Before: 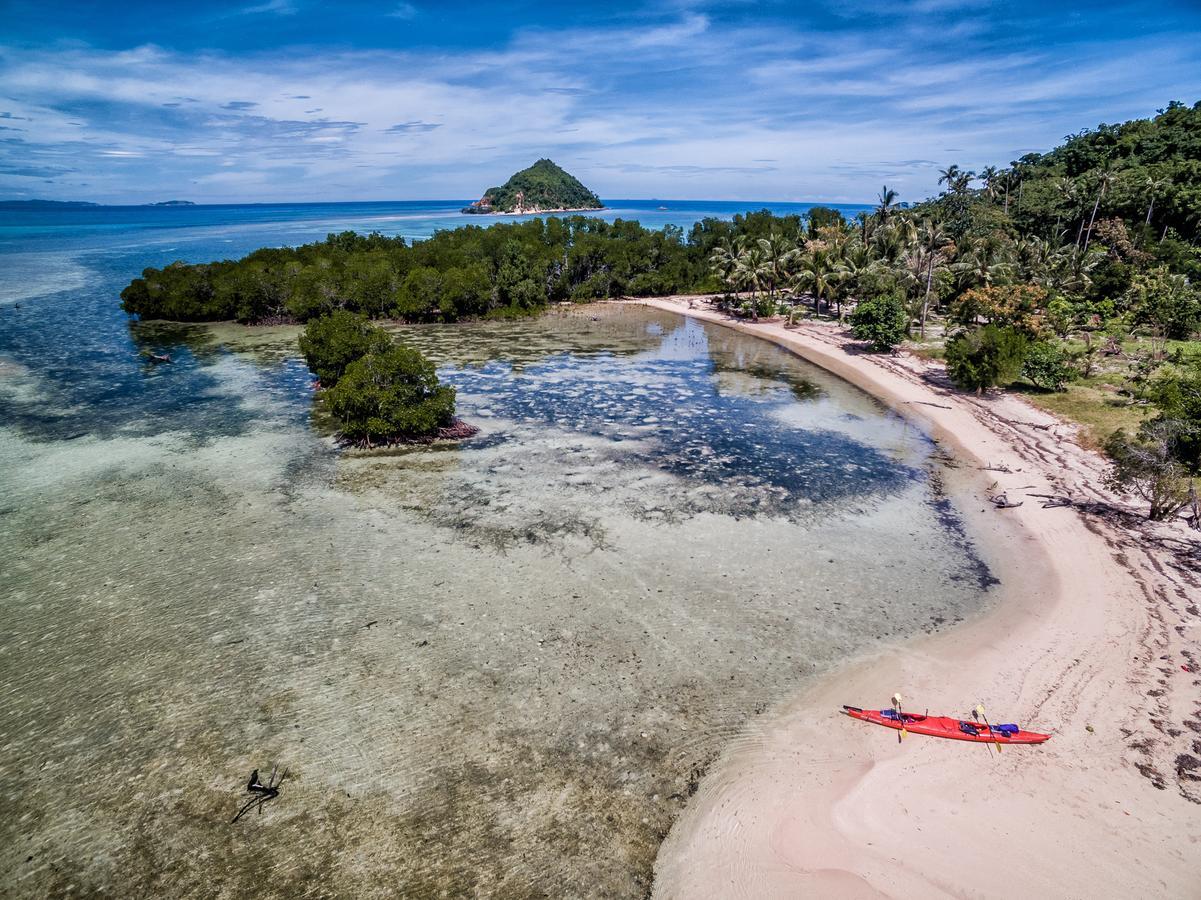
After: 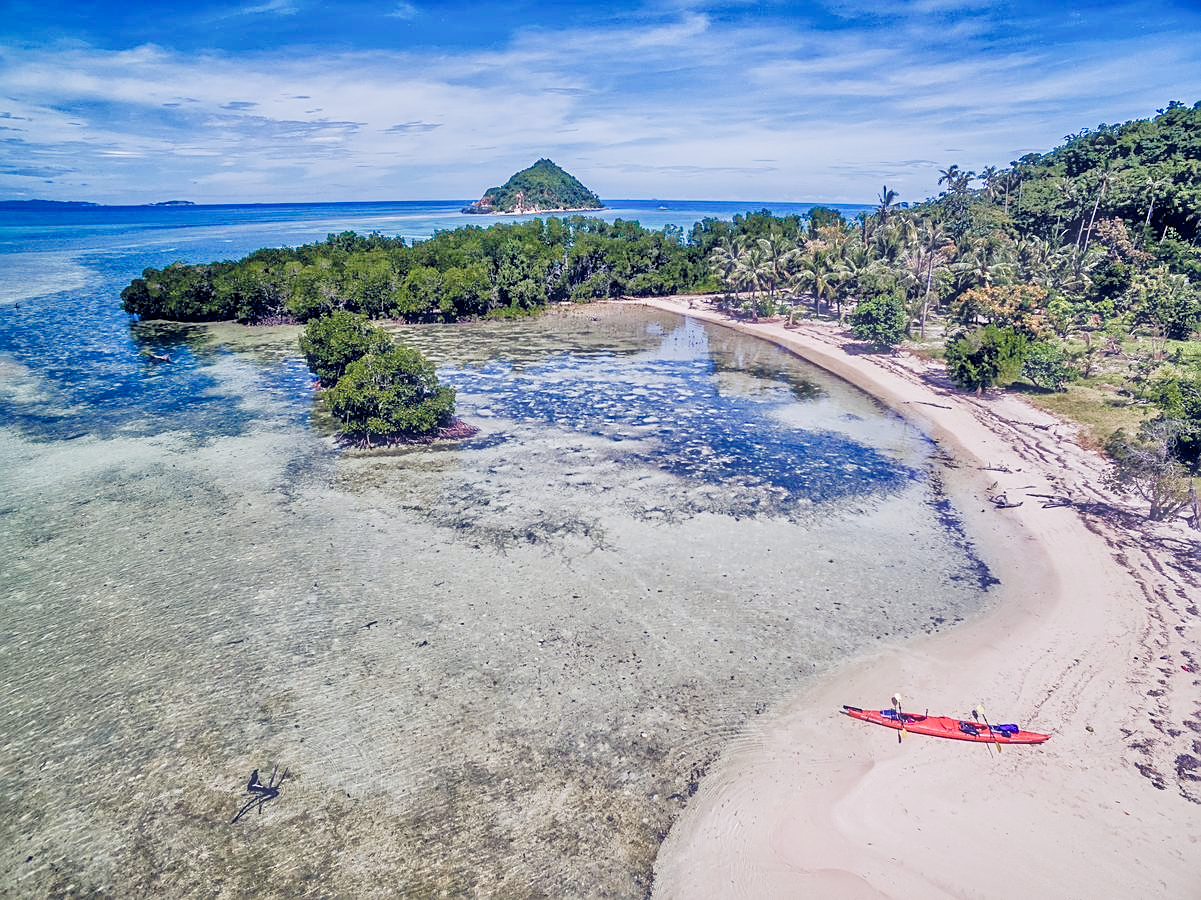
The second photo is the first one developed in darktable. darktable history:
tone equalizer: -7 EV 0.156 EV, -6 EV 0.586 EV, -5 EV 1.11 EV, -4 EV 1.29 EV, -3 EV 1.18 EV, -2 EV 0.6 EV, -1 EV 0.148 EV
contrast brightness saturation: contrast 0.048, brightness 0.069, saturation 0.009
haze removal: strength -0.061, compatibility mode true, adaptive false
tone curve: curves: ch0 [(0, 0) (0.068, 0.031) (0.175, 0.132) (0.337, 0.304) (0.498, 0.511) (0.748, 0.762) (0.993, 0.954)]; ch1 [(0, 0) (0.294, 0.184) (0.359, 0.34) (0.362, 0.35) (0.43, 0.41) (0.469, 0.453) (0.495, 0.489) (0.54, 0.563) (0.612, 0.641) (1, 1)]; ch2 [(0, 0) (0.431, 0.419) (0.495, 0.502) (0.524, 0.534) (0.557, 0.56) (0.634, 0.654) (0.728, 0.722) (1, 1)], preserve colors none
color balance rgb: shadows lift › luminance -21.543%, shadows lift › chroma 6.685%, shadows lift › hue 270.96°, power › chroma 1.019%, power › hue 253.81°, global offset › chroma 0.138%, global offset › hue 253.93°, perceptual saturation grading › global saturation 0.92%, perceptual saturation grading › highlights -19.785%, perceptual saturation grading › shadows 19.548%, perceptual brilliance grading › global brilliance 2.863%, perceptual brilliance grading › highlights -2.381%, perceptual brilliance grading › shadows 3.819%
sharpen: on, module defaults
